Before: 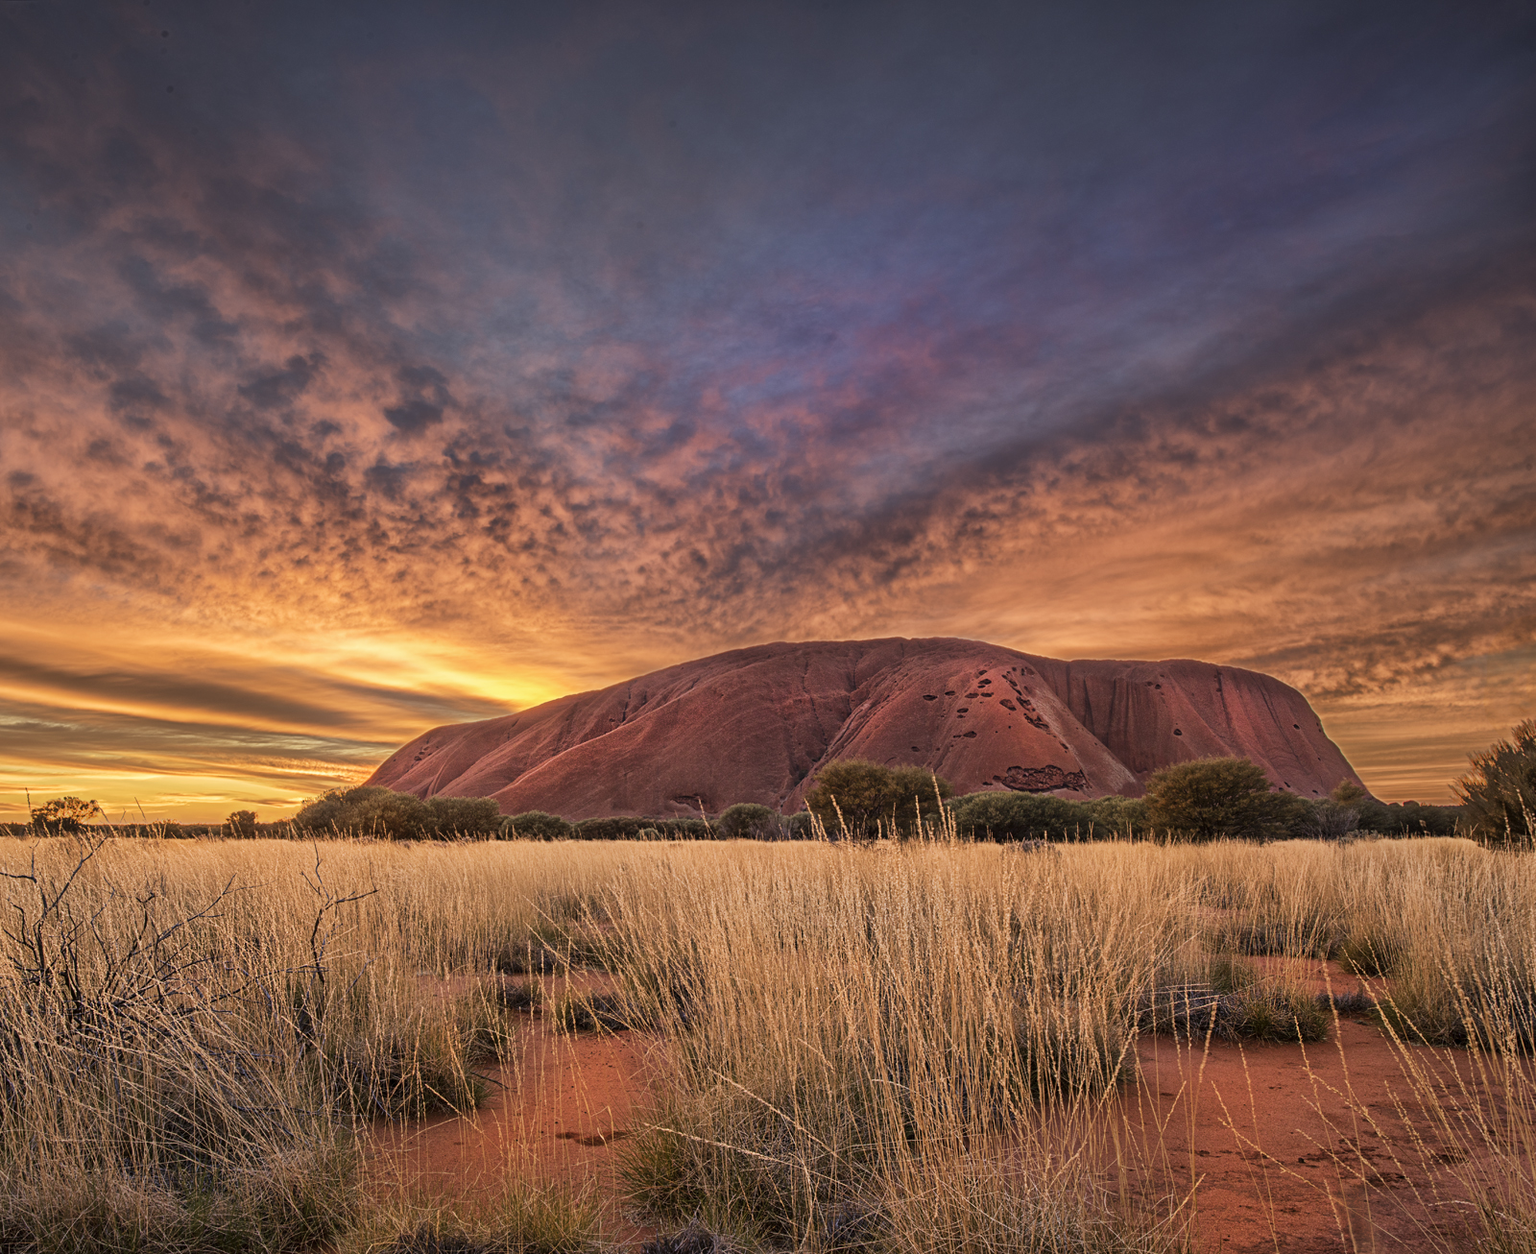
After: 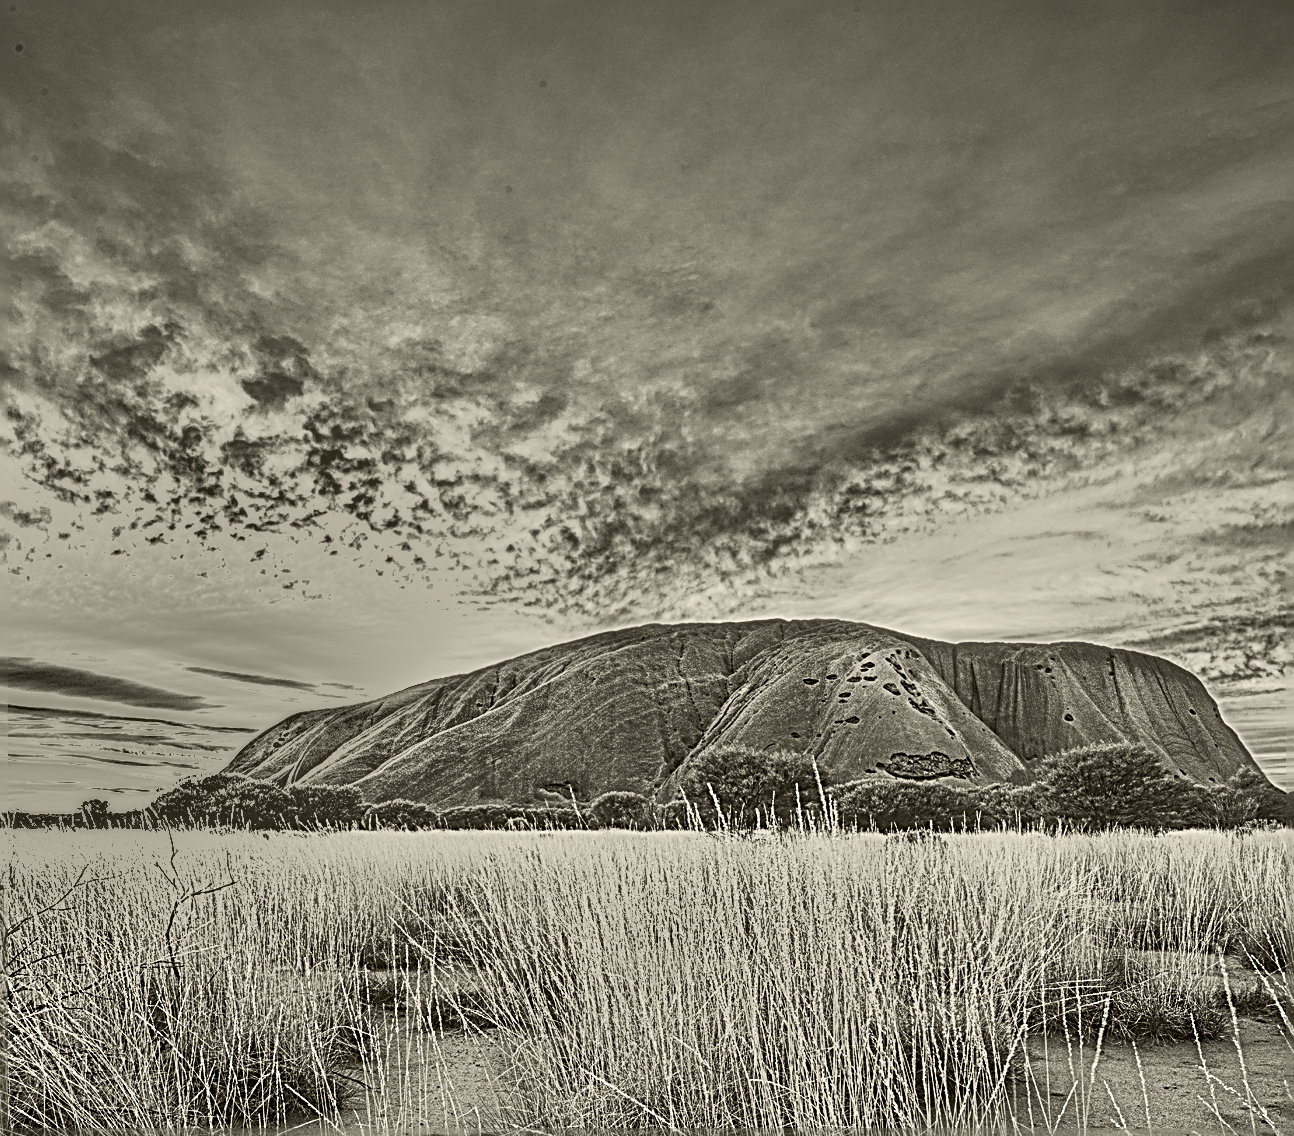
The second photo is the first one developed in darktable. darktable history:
crop: left 9.929%, top 3.475%, right 9.188%, bottom 9.529%
sharpen: radius 3.158, amount 1.731
local contrast: detail 142%
exposure: black level correction 0, exposure 1.45 EV, compensate exposure bias true, compensate highlight preservation false
colorize: hue 41.44°, saturation 22%, source mix 60%, lightness 10.61%
shadows and highlights: soften with gaussian
tone equalizer: -8 EV -0.75 EV, -7 EV -0.7 EV, -6 EV -0.6 EV, -5 EV -0.4 EV, -3 EV 0.4 EV, -2 EV 0.6 EV, -1 EV 0.7 EV, +0 EV 0.75 EV, edges refinement/feathering 500, mask exposure compensation -1.57 EV, preserve details no
